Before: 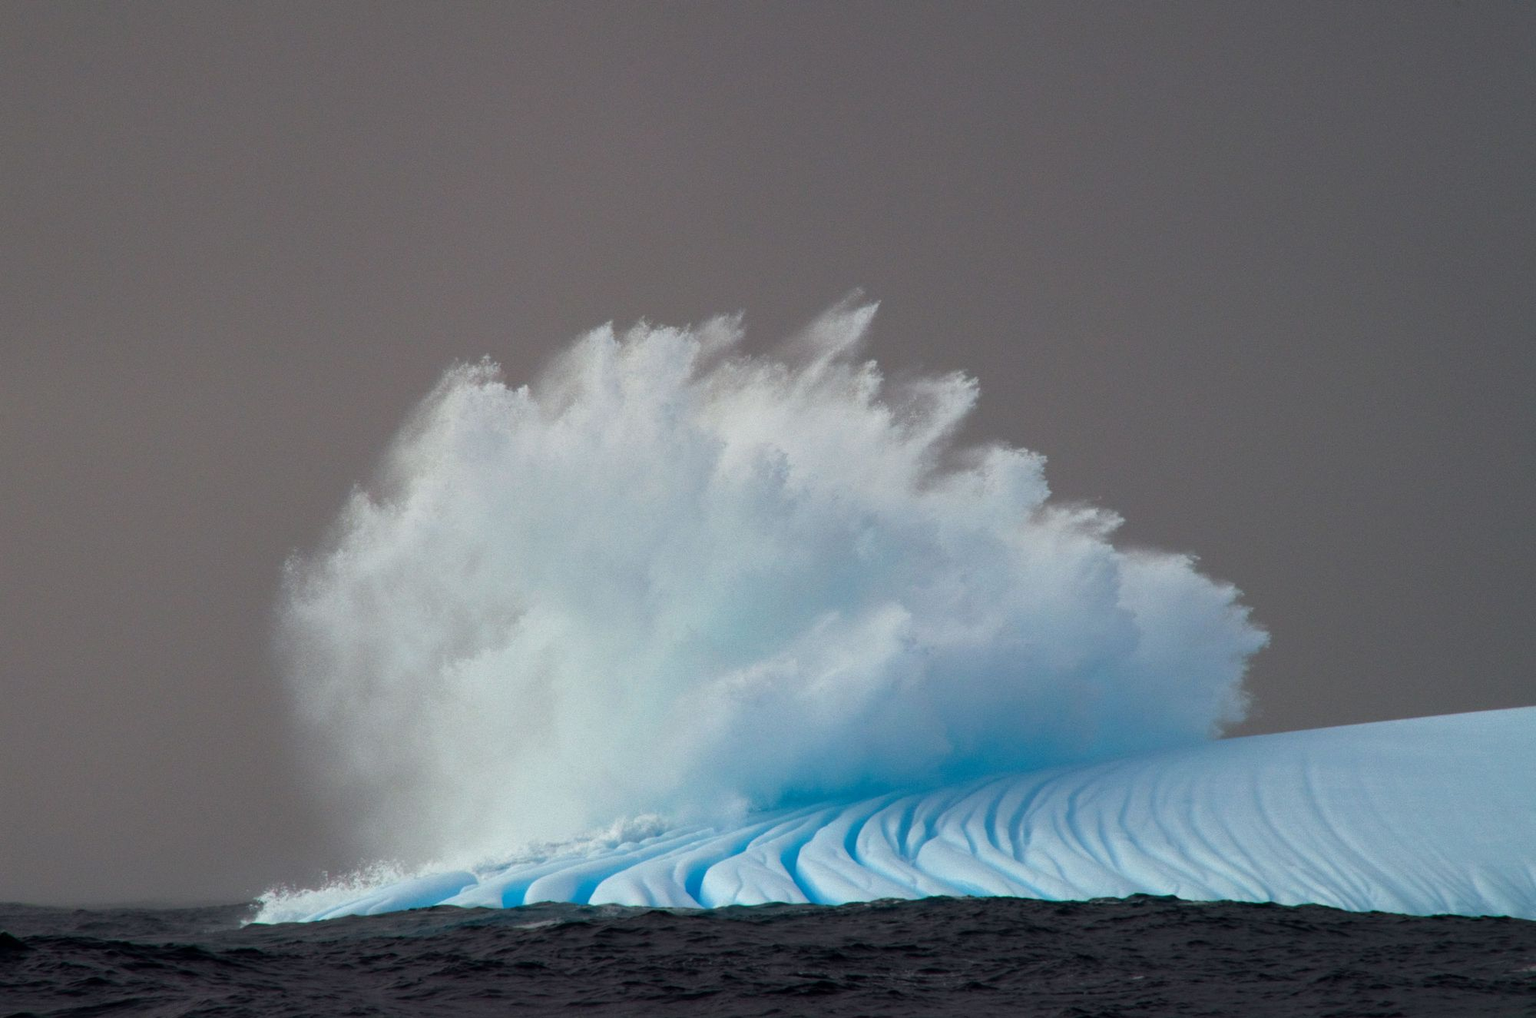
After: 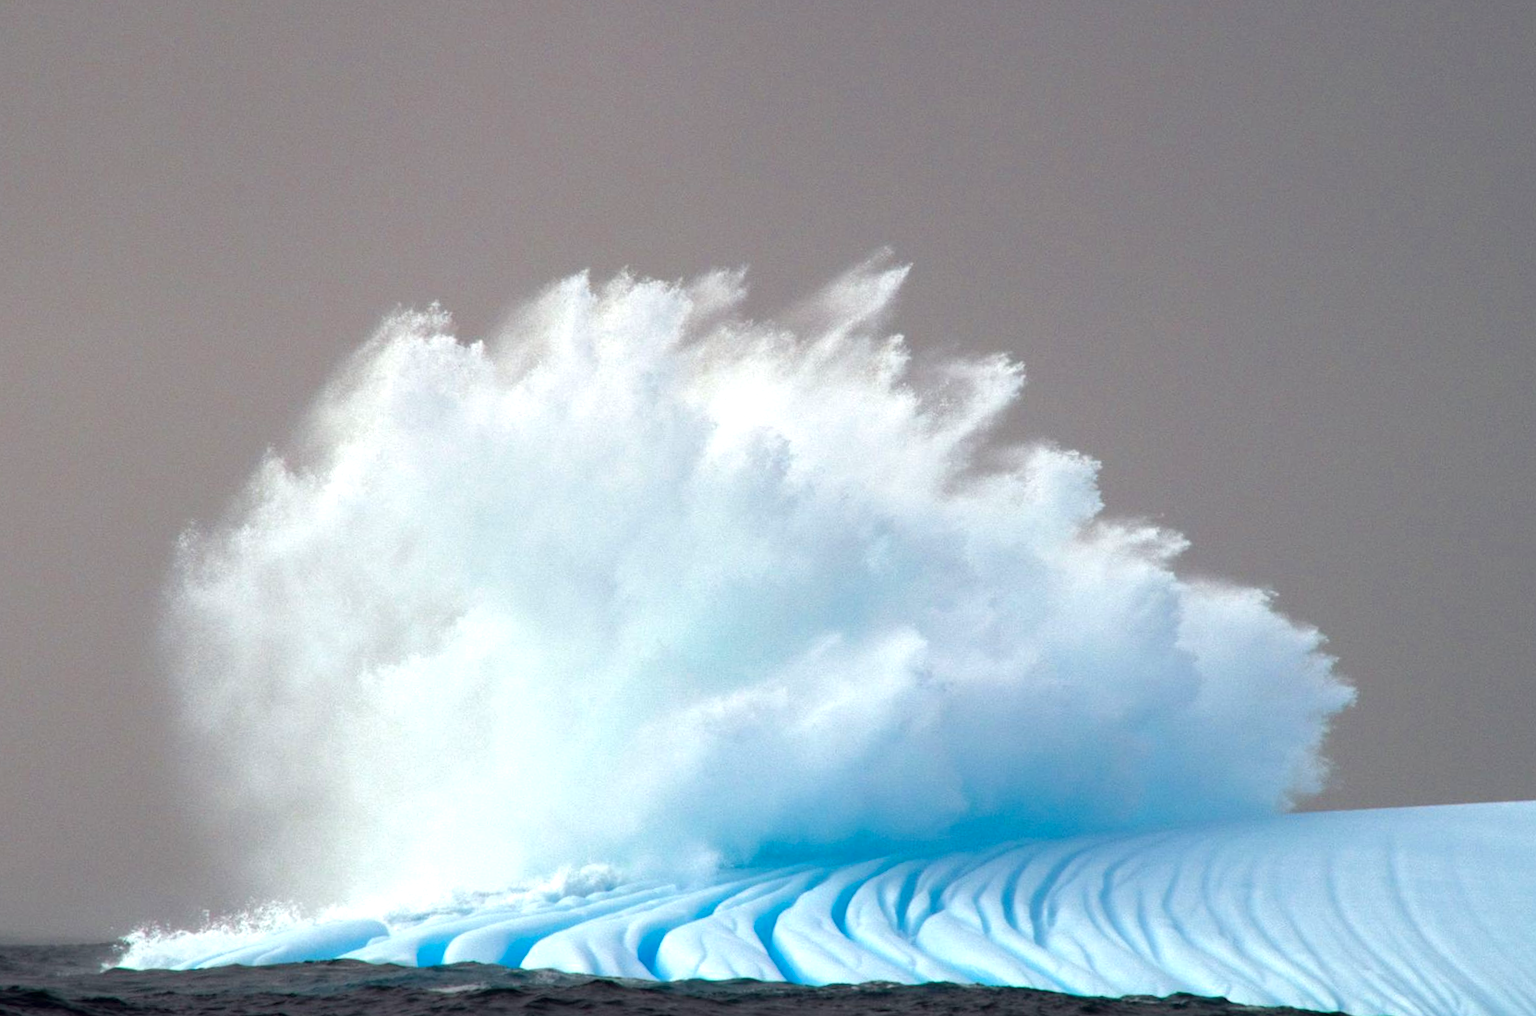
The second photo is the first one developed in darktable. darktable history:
crop and rotate: angle -3.27°, left 5.211%, top 5.211%, right 4.607%, bottom 4.607%
exposure: exposure 0.943 EV, compensate highlight preservation false
color zones: curves: ch0 [(0, 0.444) (0.143, 0.442) (0.286, 0.441) (0.429, 0.441) (0.571, 0.441) (0.714, 0.441) (0.857, 0.442) (1, 0.444)]
tone equalizer: on, module defaults
